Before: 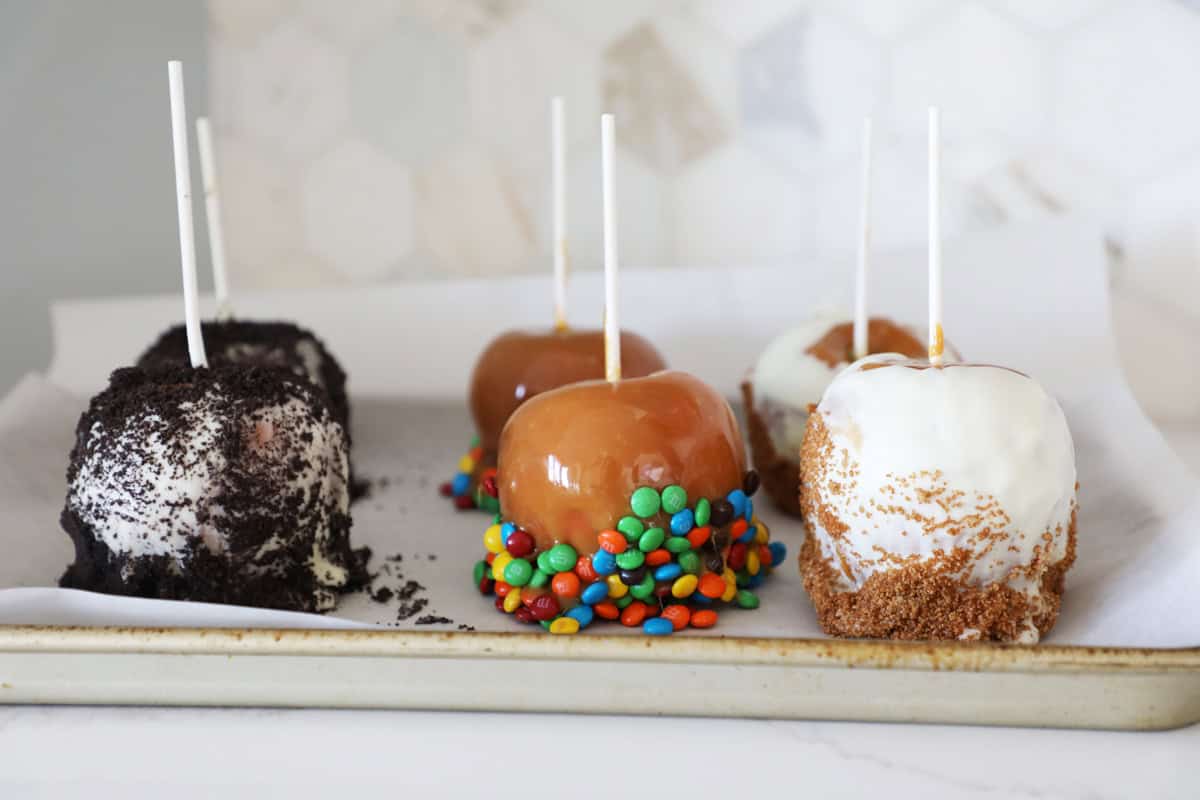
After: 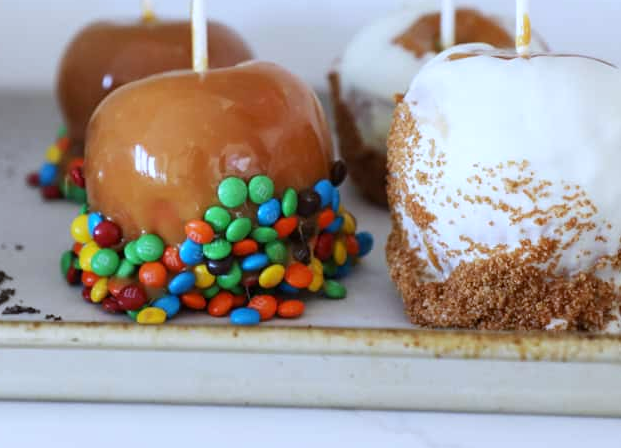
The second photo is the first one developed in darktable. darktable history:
crop: left 34.479%, top 38.822%, right 13.718%, bottom 5.172%
white balance: red 0.931, blue 1.11
